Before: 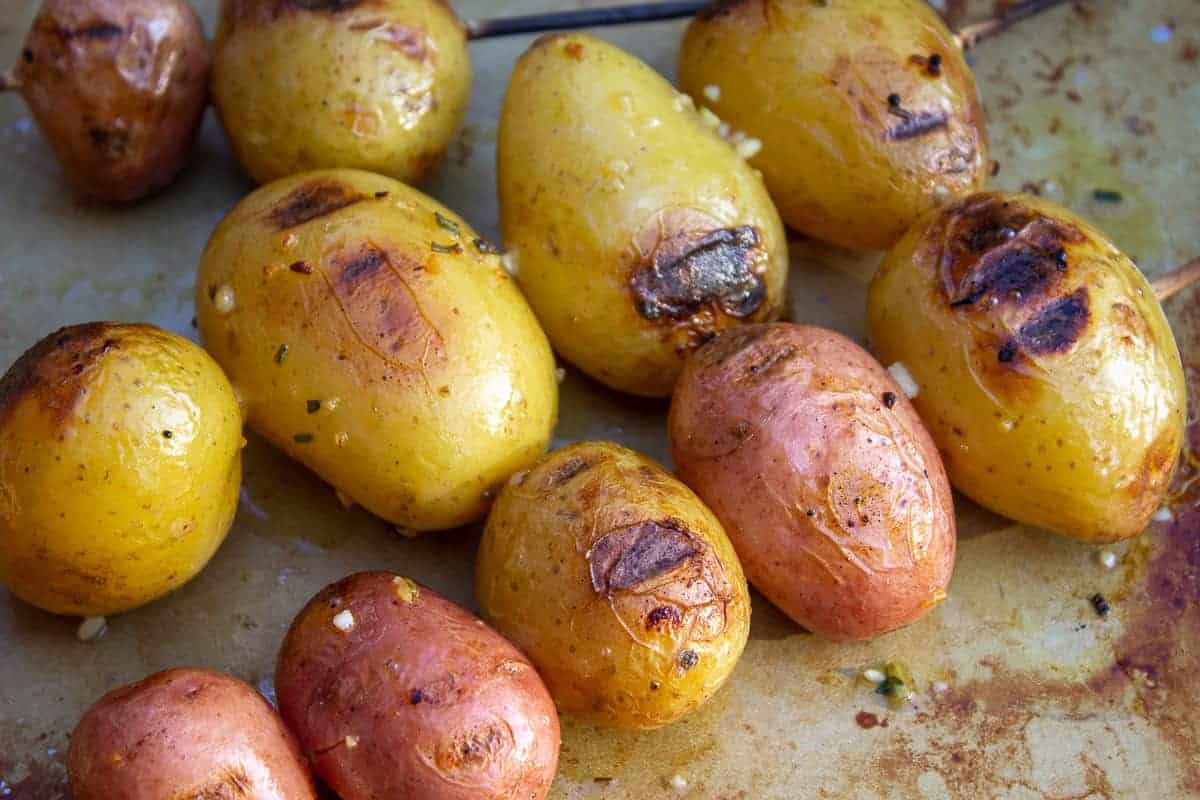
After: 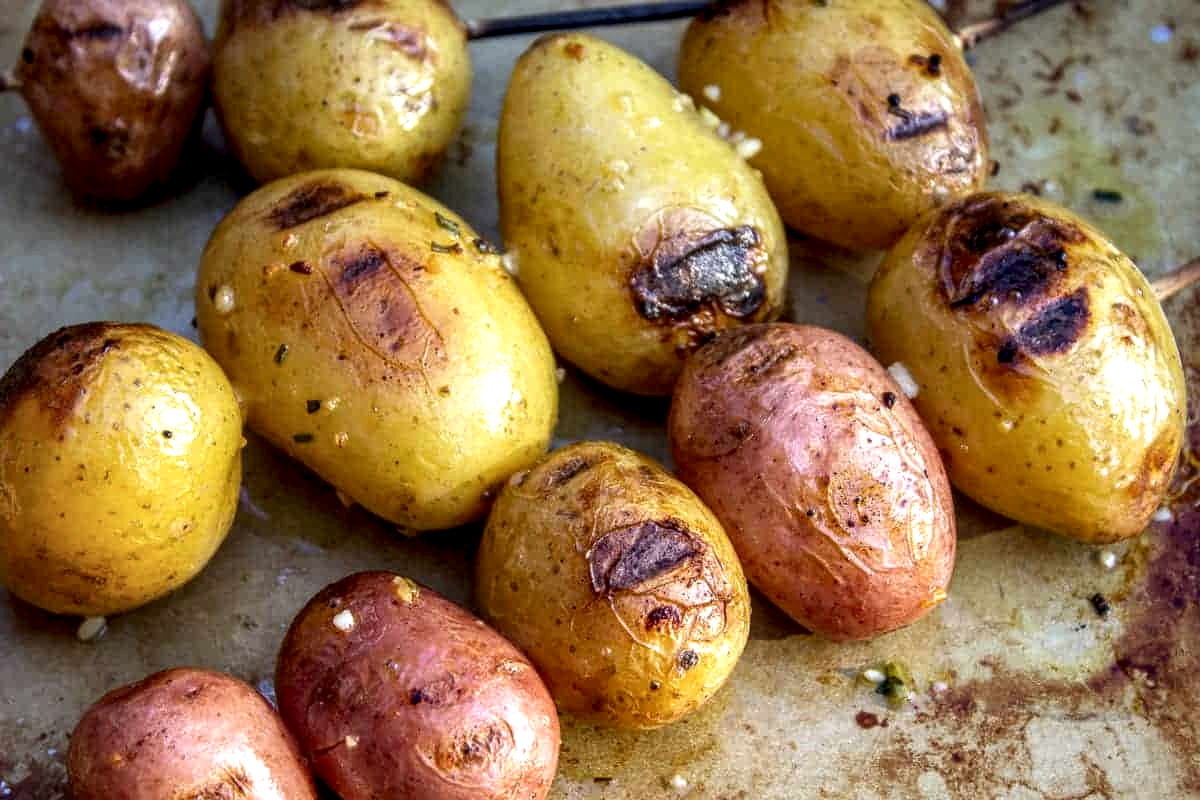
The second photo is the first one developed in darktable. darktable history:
local contrast: highlights 78%, shadows 56%, detail 174%, midtone range 0.423
contrast equalizer: y [[0.502, 0.505, 0.512, 0.529, 0.564, 0.588], [0.5 ×6], [0.502, 0.505, 0.512, 0.529, 0.564, 0.588], [0, 0.001, 0.001, 0.004, 0.008, 0.011], [0, 0.001, 0.001, 0.004, 0.008, 0.011]], mix -0.193
